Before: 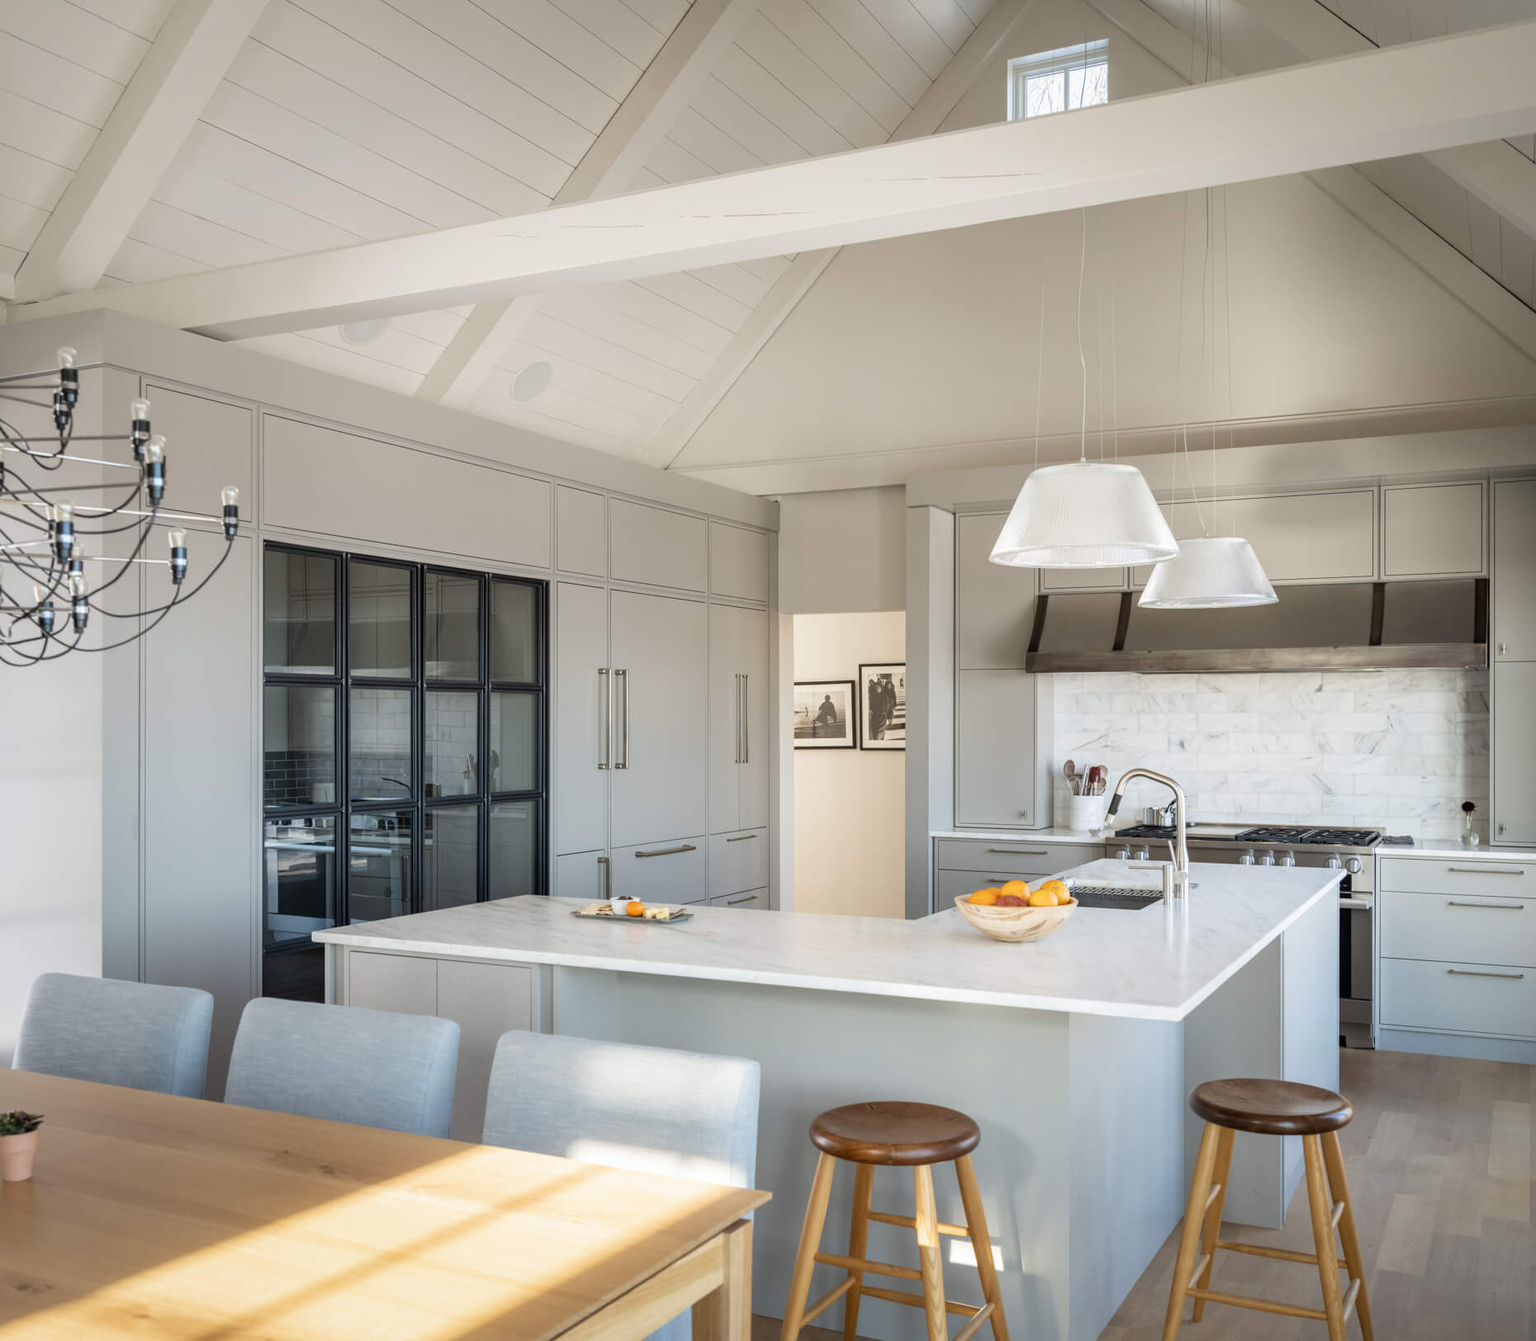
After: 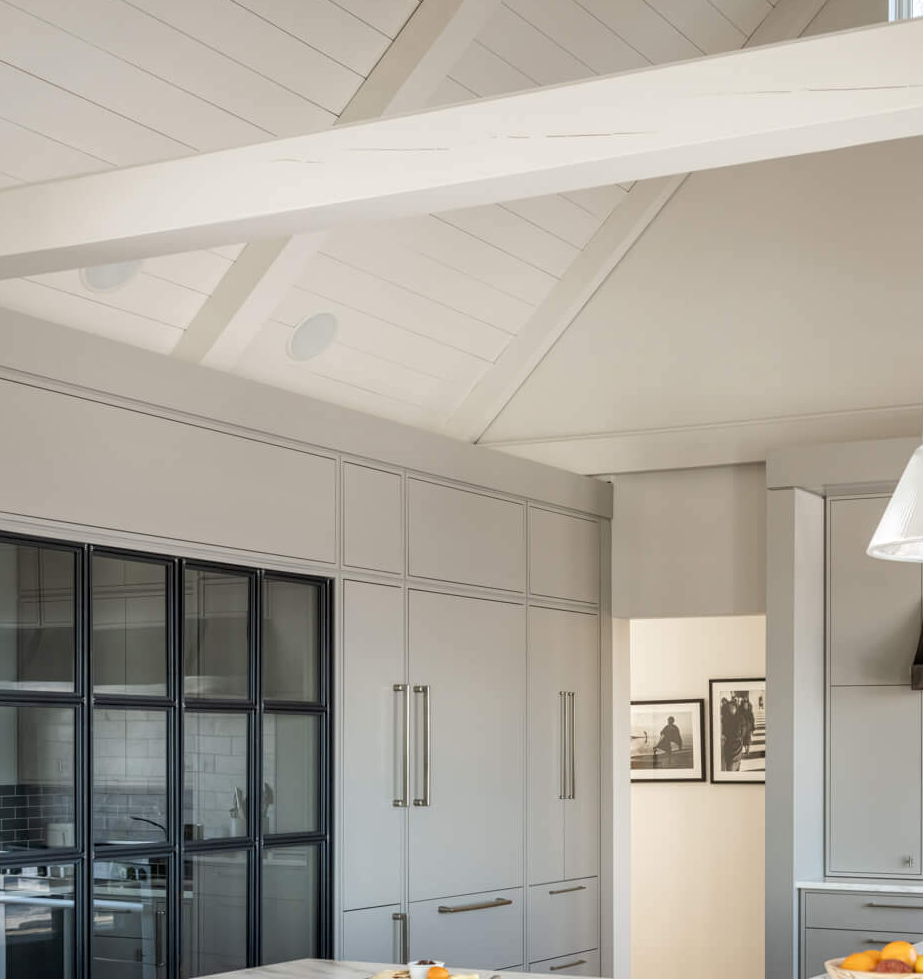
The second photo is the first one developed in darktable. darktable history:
crop: left 17.833%, top 7.701%, right 32.538%, bottom 31.965%
local contrast: highlights 103%, shadows 100%, detail 120%, midtone range 0.2
